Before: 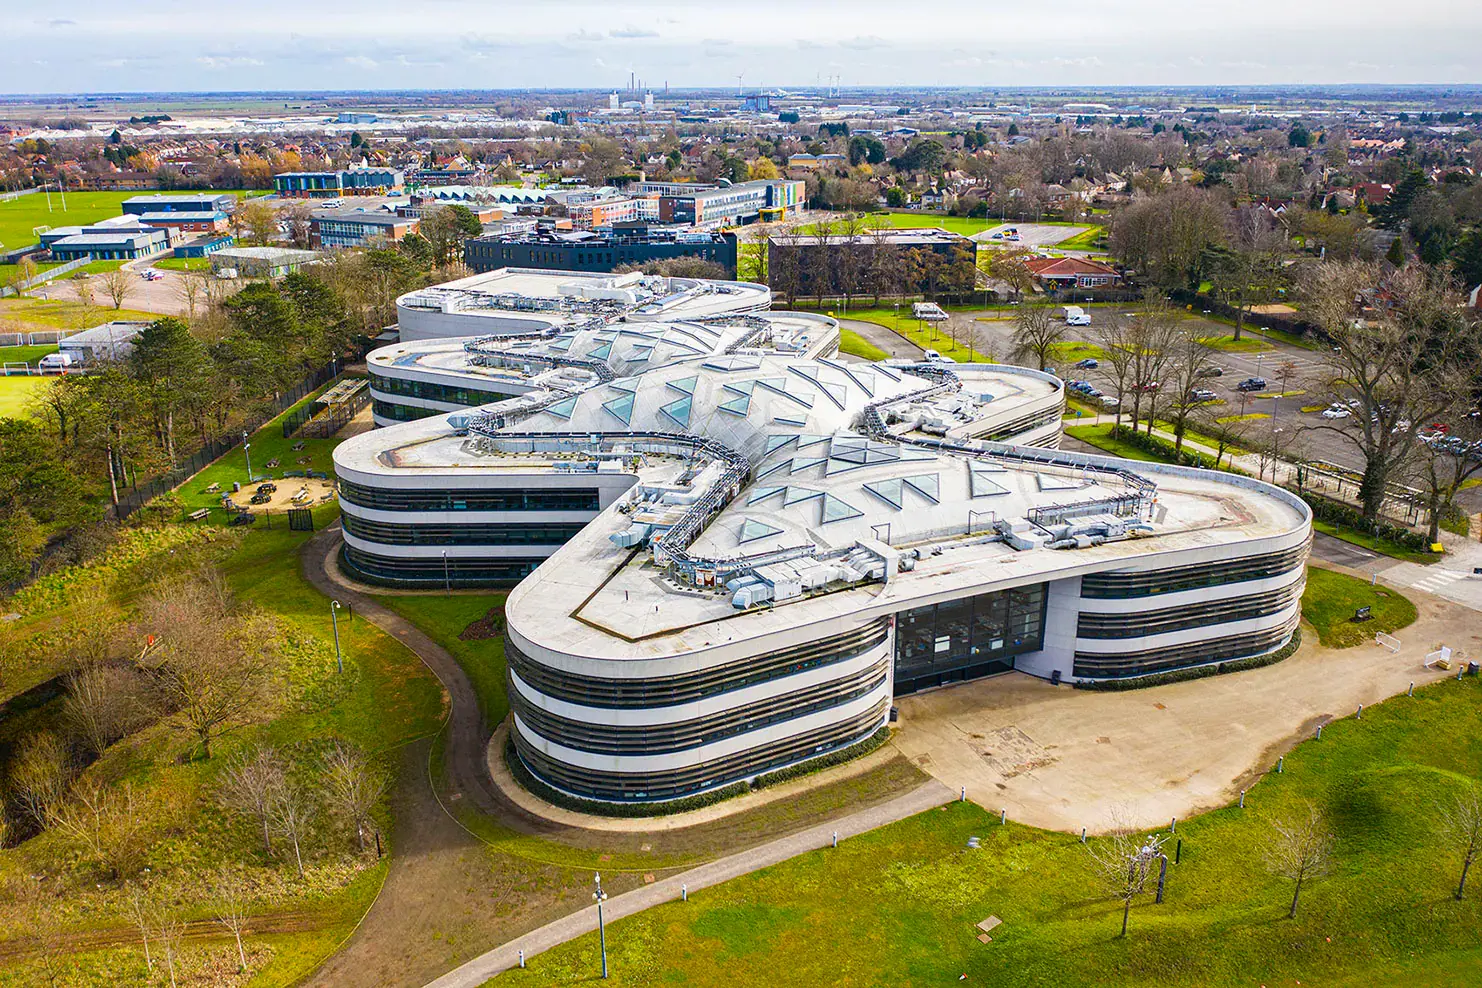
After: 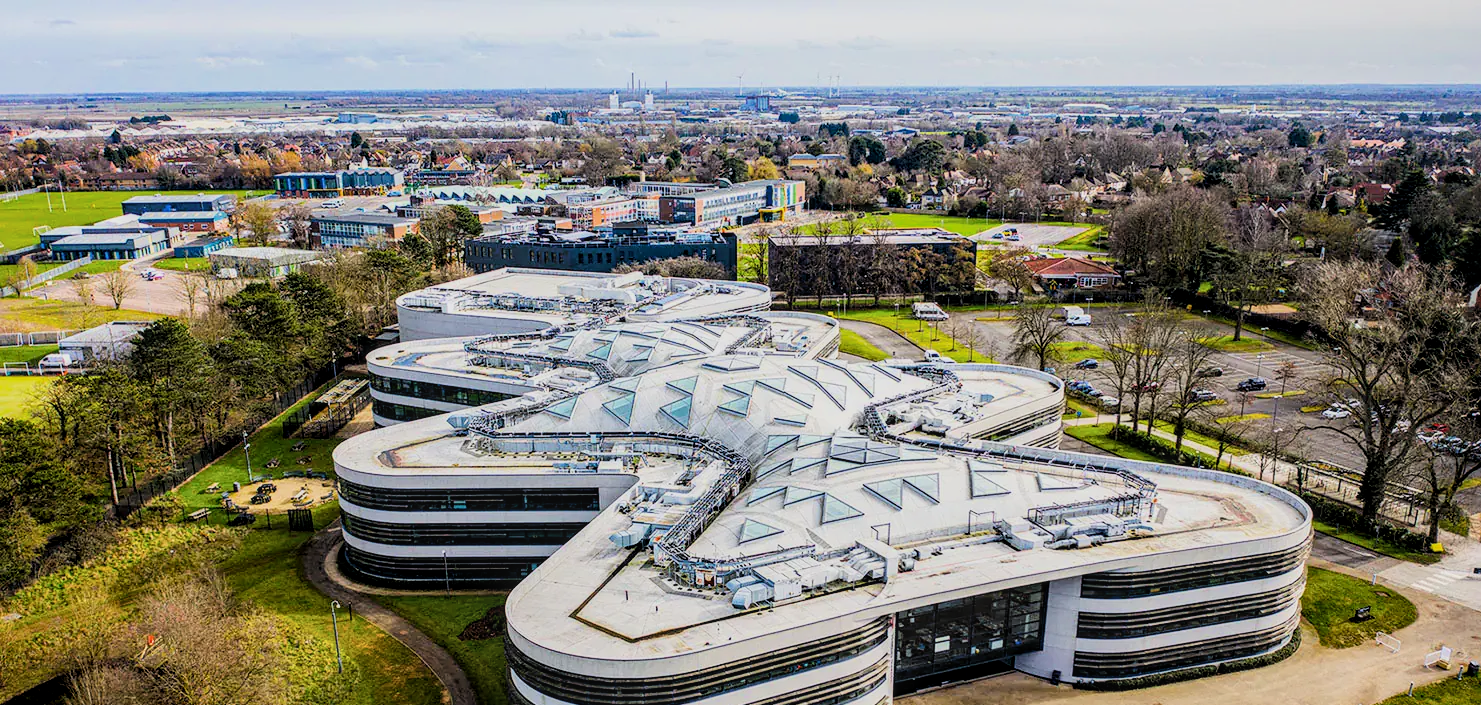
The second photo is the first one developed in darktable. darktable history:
filmic rgb: black relative exposure -5.08 EV, white relative exposure 3.97 EV, hardness 2.89, contrast 1.299, color science v6 (2022)
local contrast: on, module defaults
crop: right 0%, bottom 28.576%
